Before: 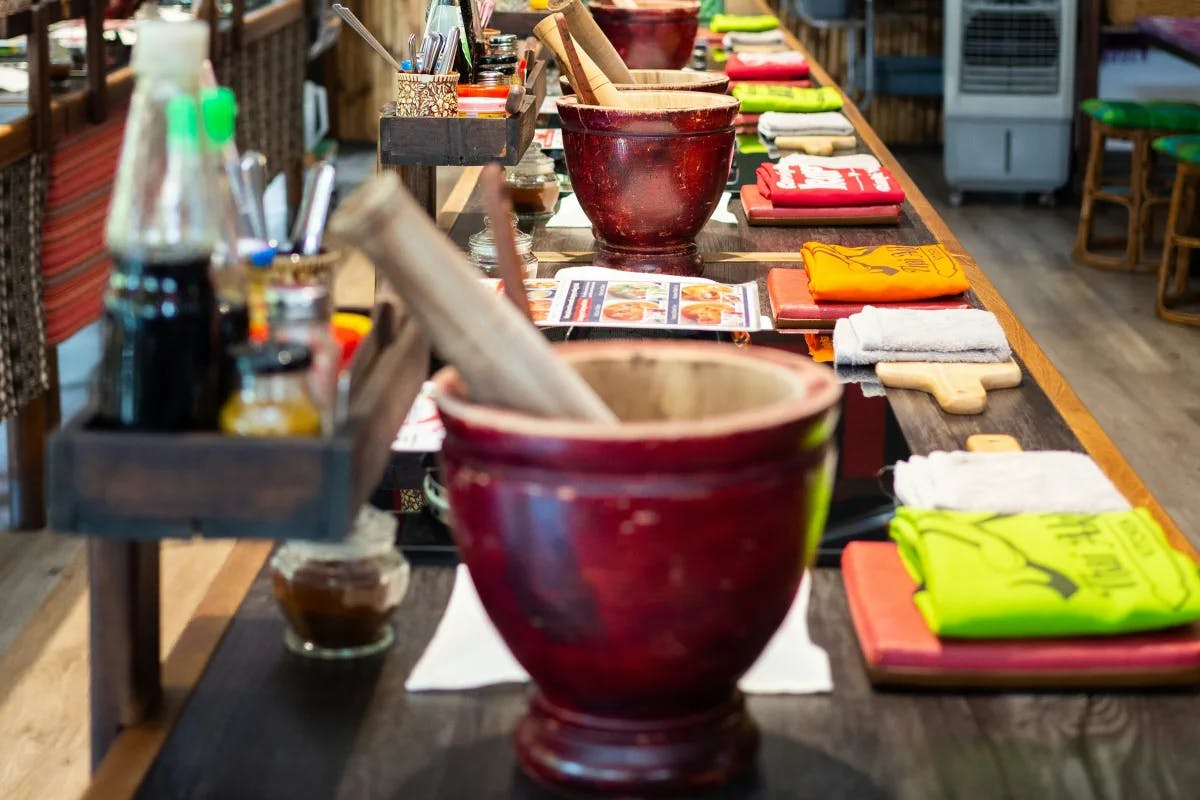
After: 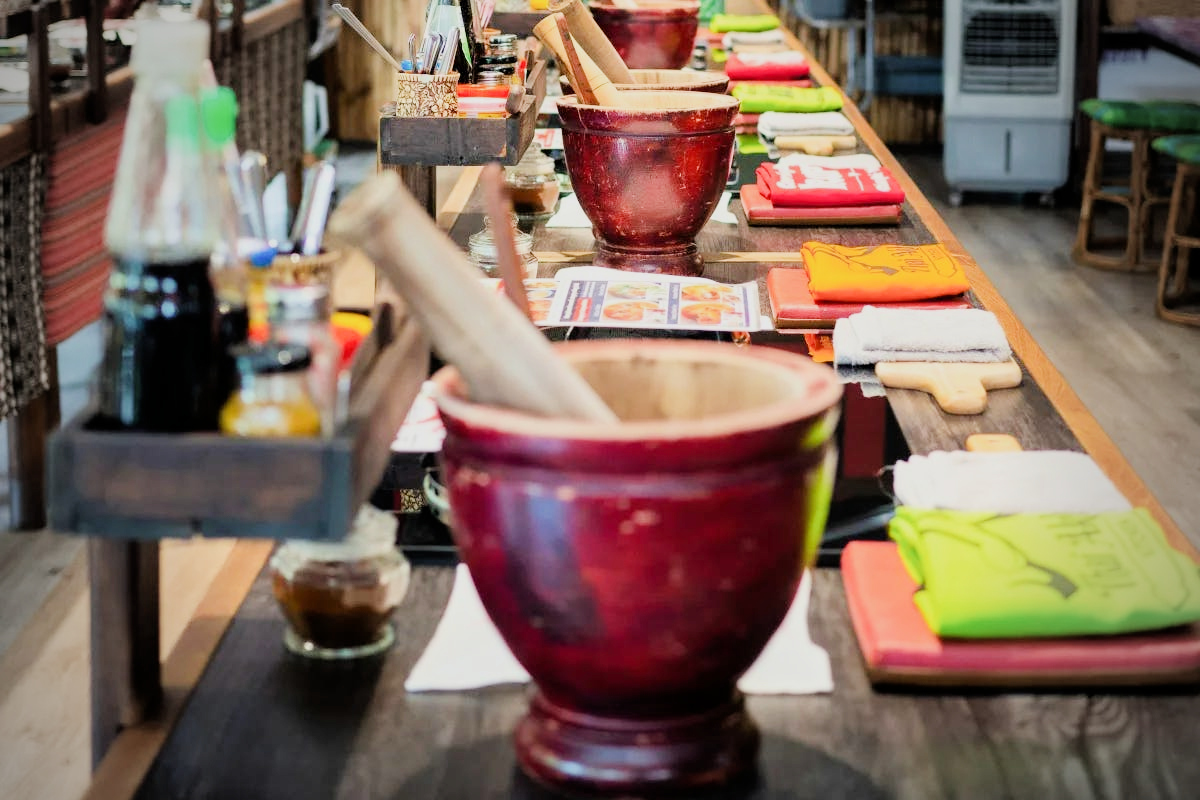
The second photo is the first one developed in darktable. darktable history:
vignetting: fall-off start 67.14%, width/height ratio 1.009
filmic rgb: black relative exposure -7.13 EV, white relative exposure 5.37 EV, hardness 3.02
exposure: black level correction 0, exposure 0.895 EV, compensate highlight preservation false
